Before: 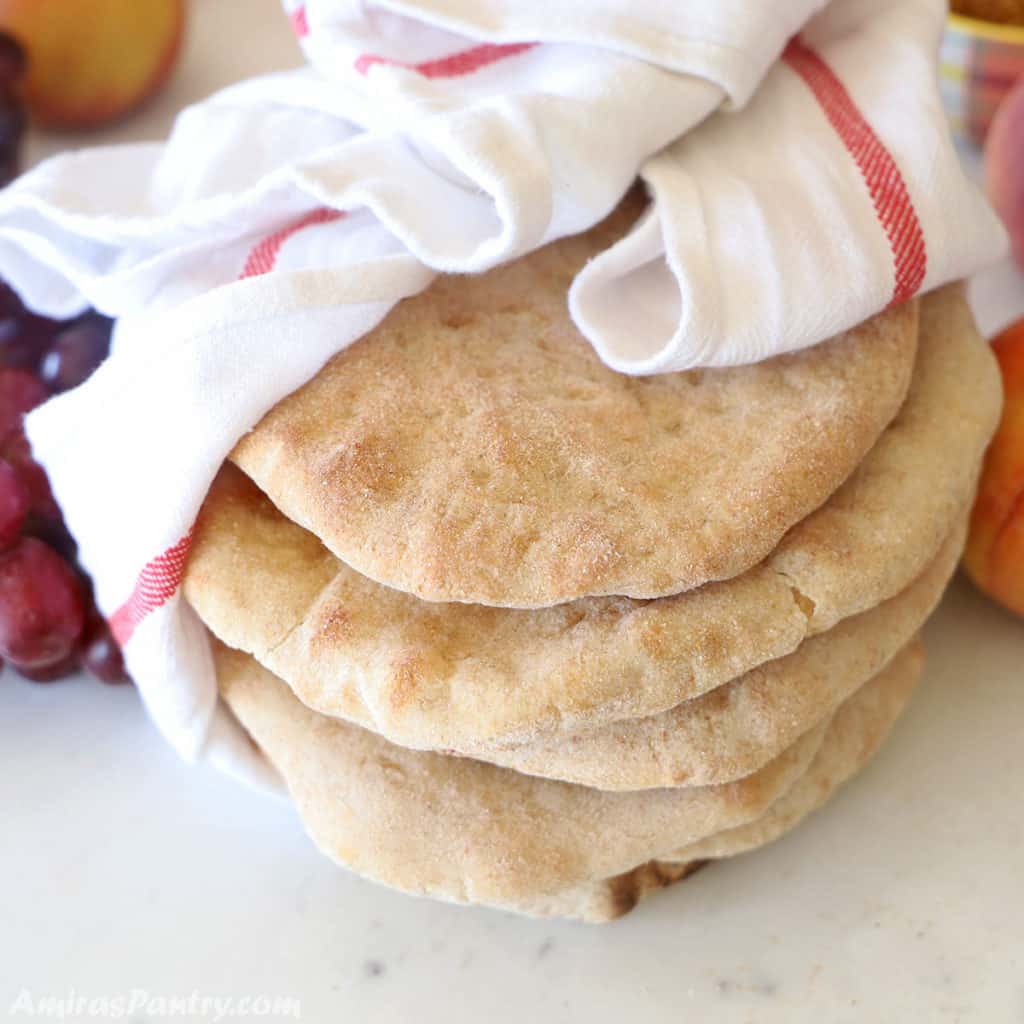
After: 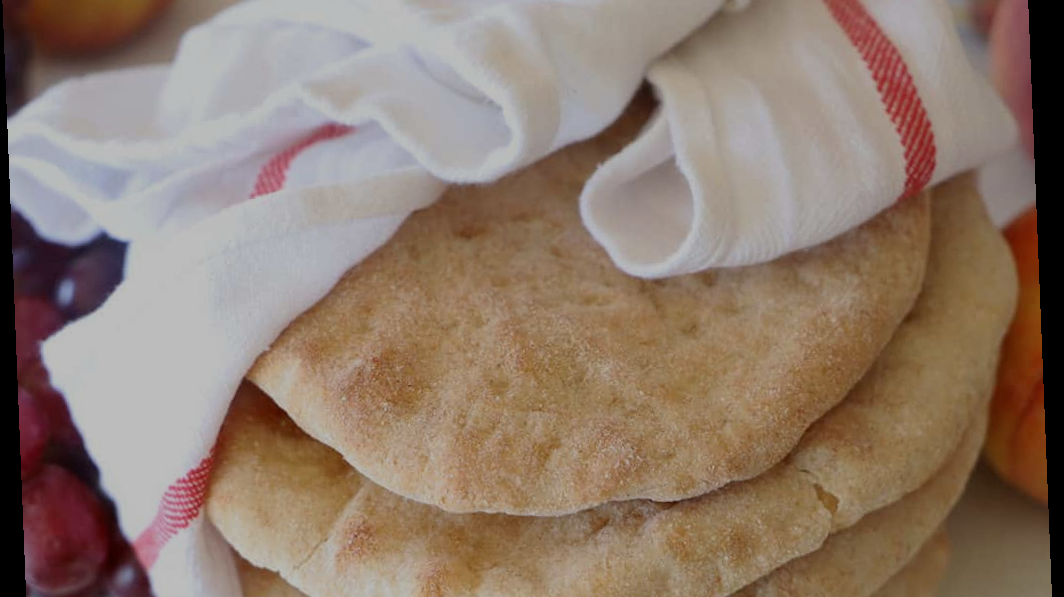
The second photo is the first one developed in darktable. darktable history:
rotate and perspective: rotation -2.29°, automatic cropping off
crop and rotate: top 10.605%, bottom 33.274%
exposure: exposure -1 EV, compensate highlight preservation false
